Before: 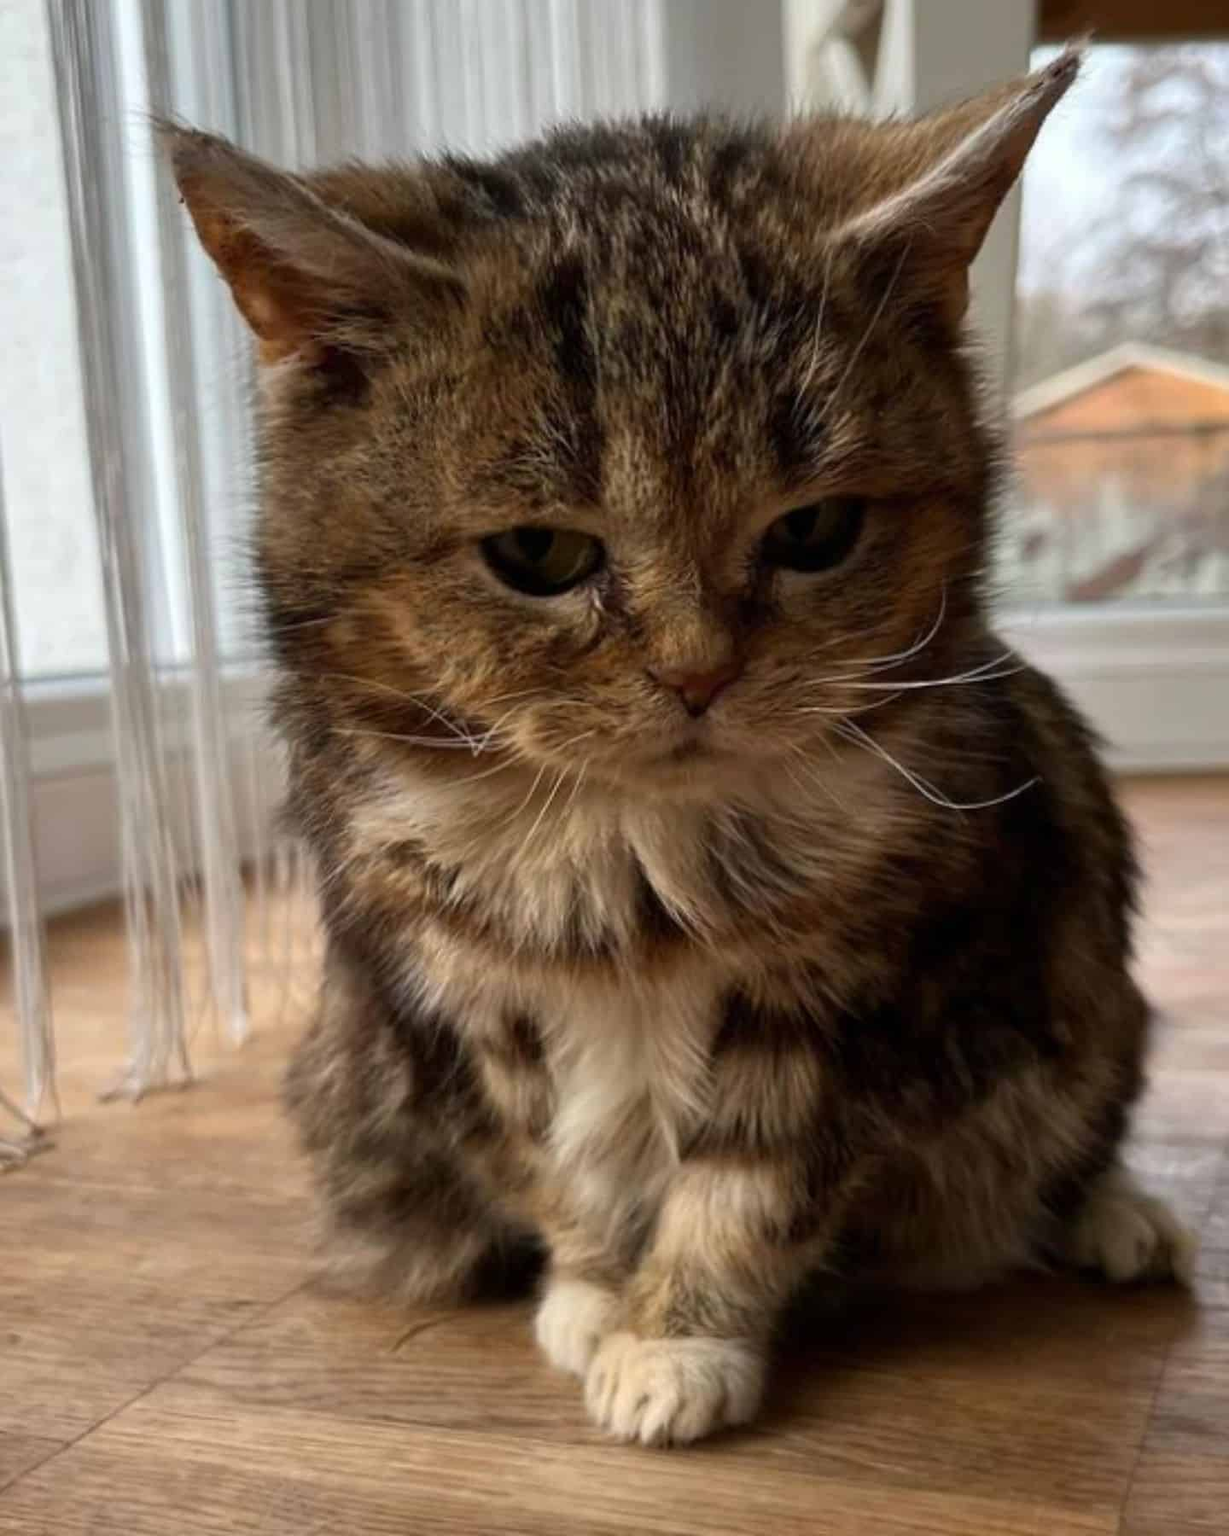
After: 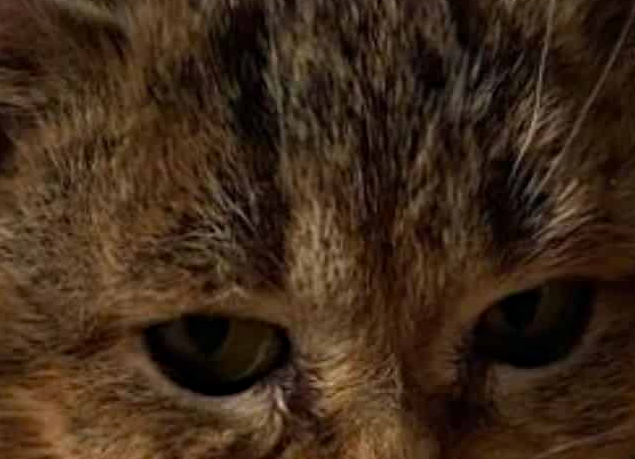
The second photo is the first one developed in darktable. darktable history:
crop: left 29.116%, top 16.864%, right 26.764%, bottom 57.63%
haze removal: compatibility mode true, adaptive false
